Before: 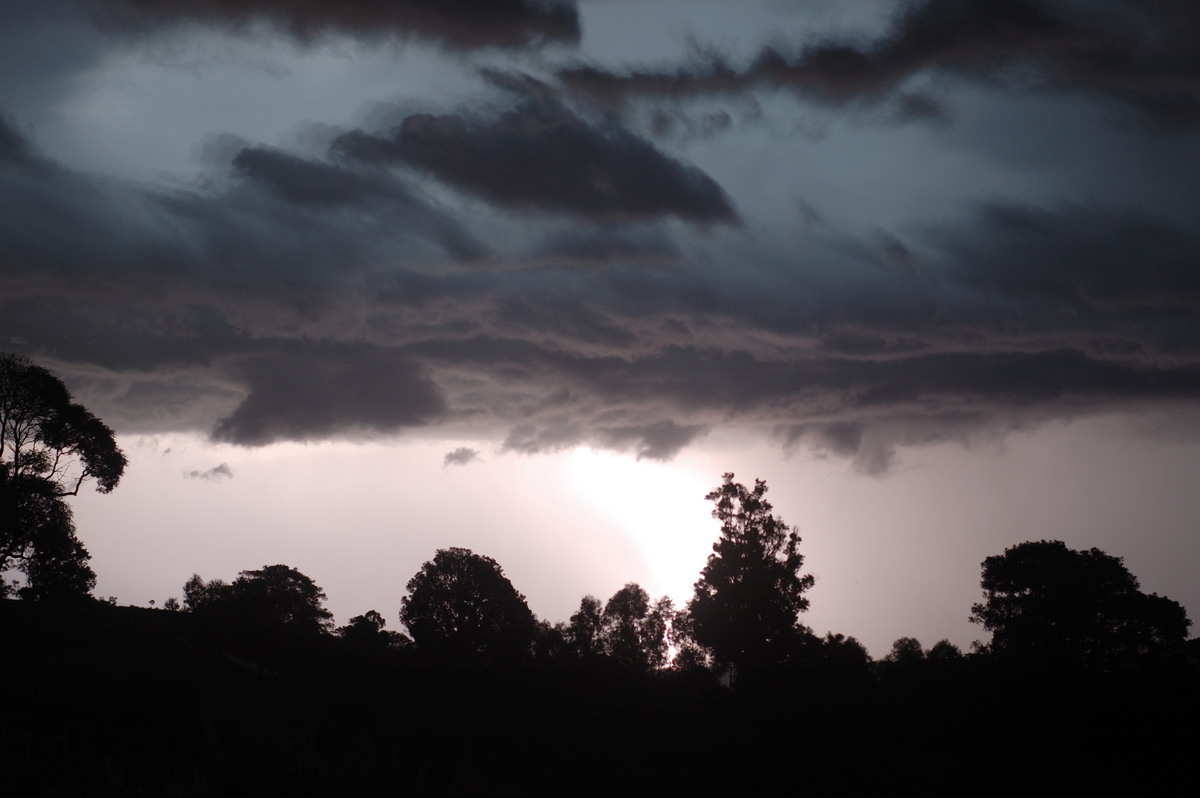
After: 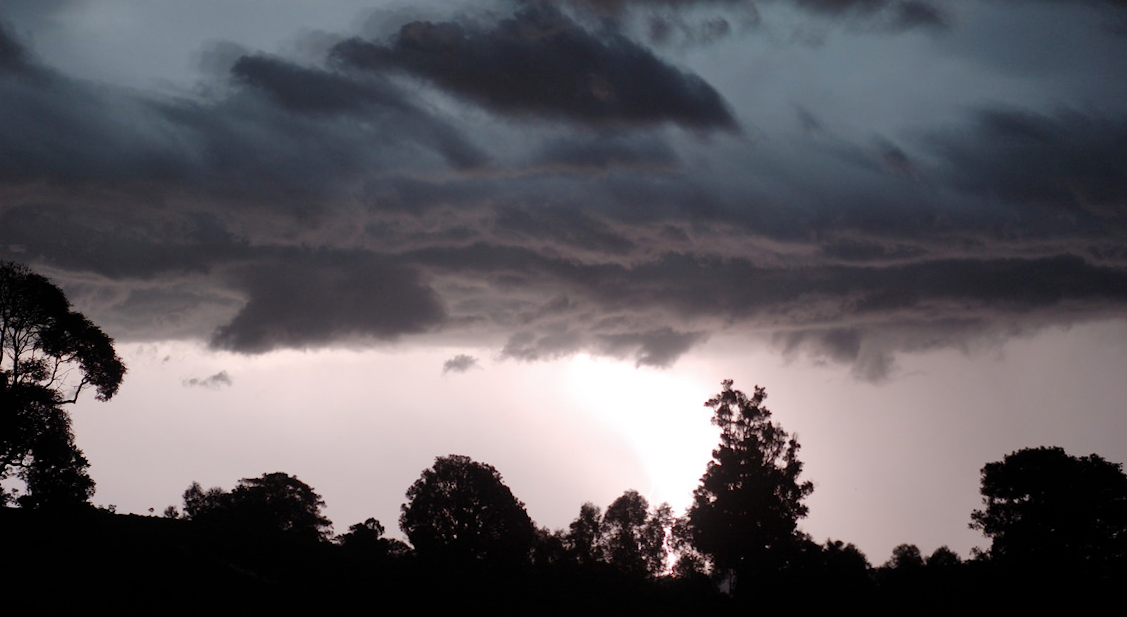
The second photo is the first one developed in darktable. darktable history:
crop and rotate: angle 0.102°, top 11.553%, right 5.787%, bottom 10.839%
shadows and highlights: shadows 39.68, highlights -52.31, low approximation 0.01, soften with gaussian
exposure: compensate highlight preservation false
